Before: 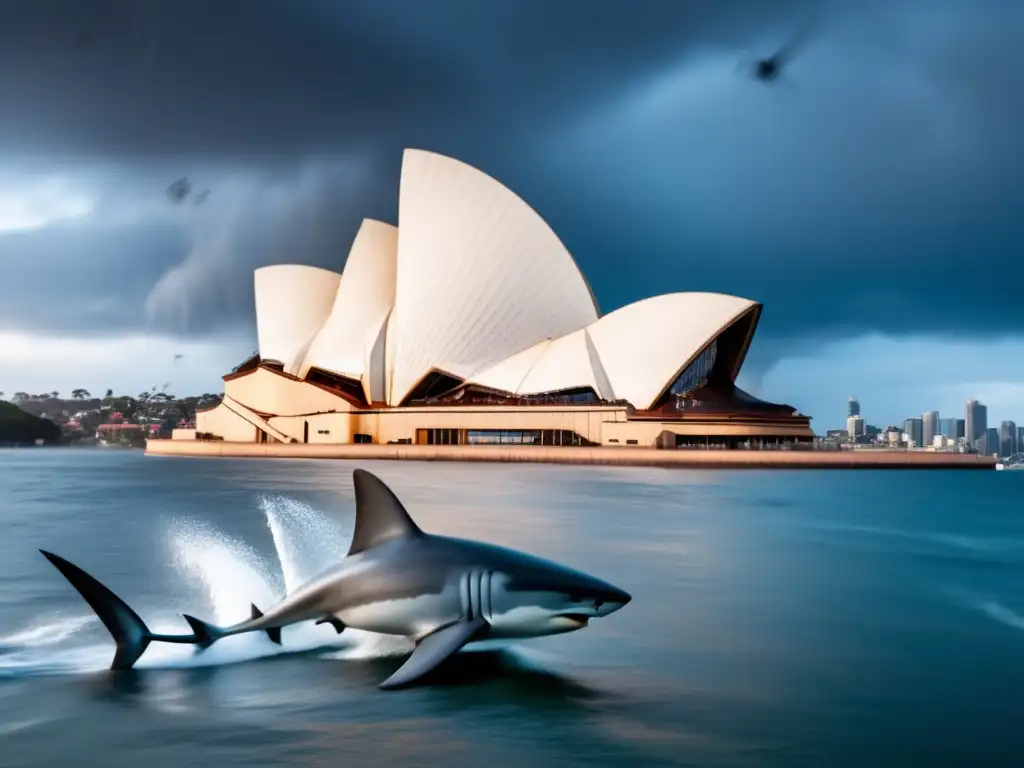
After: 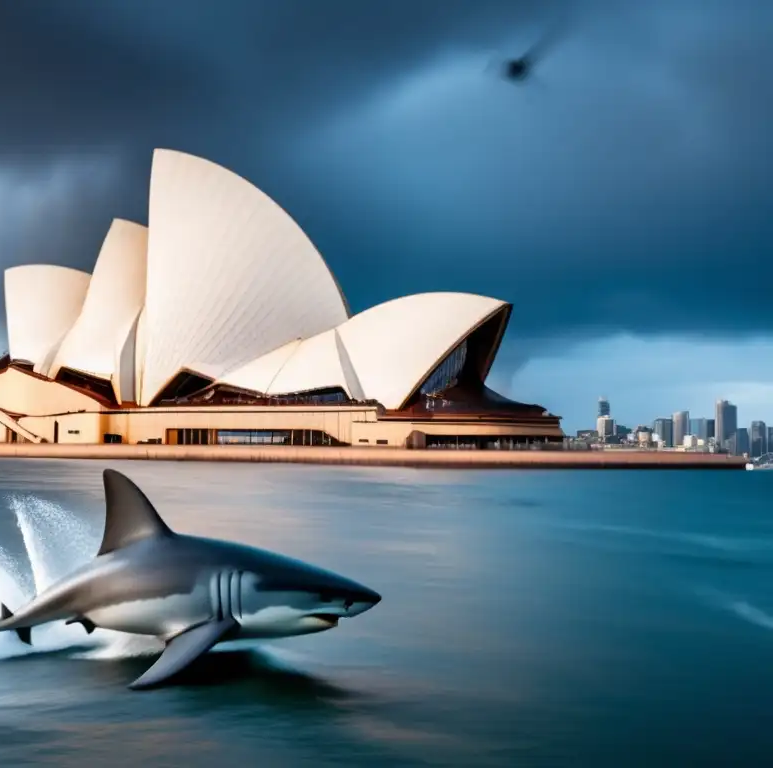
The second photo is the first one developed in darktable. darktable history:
crop and rotate: left 24.493%
